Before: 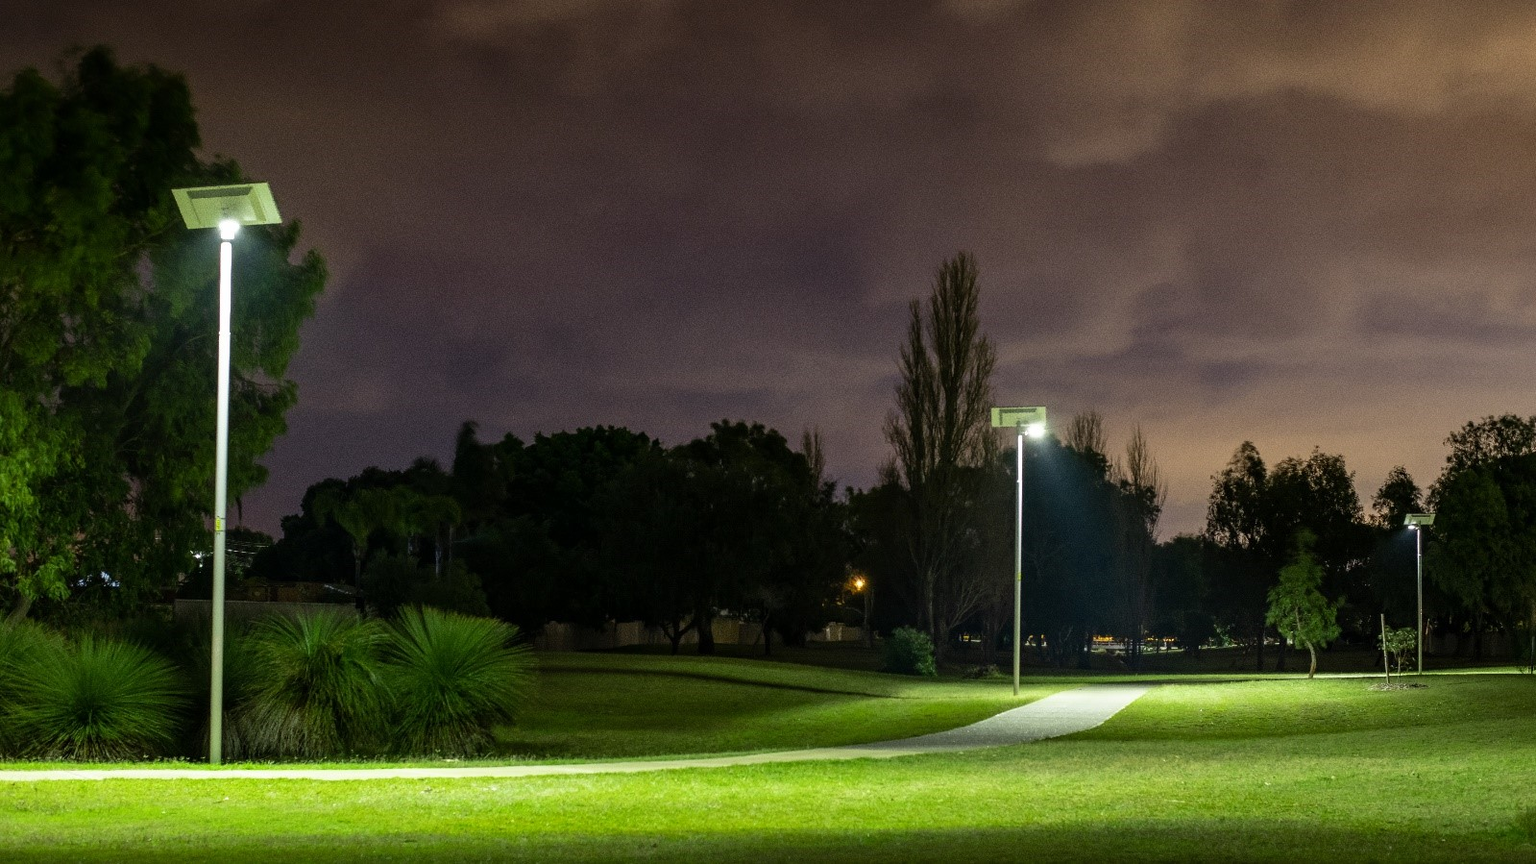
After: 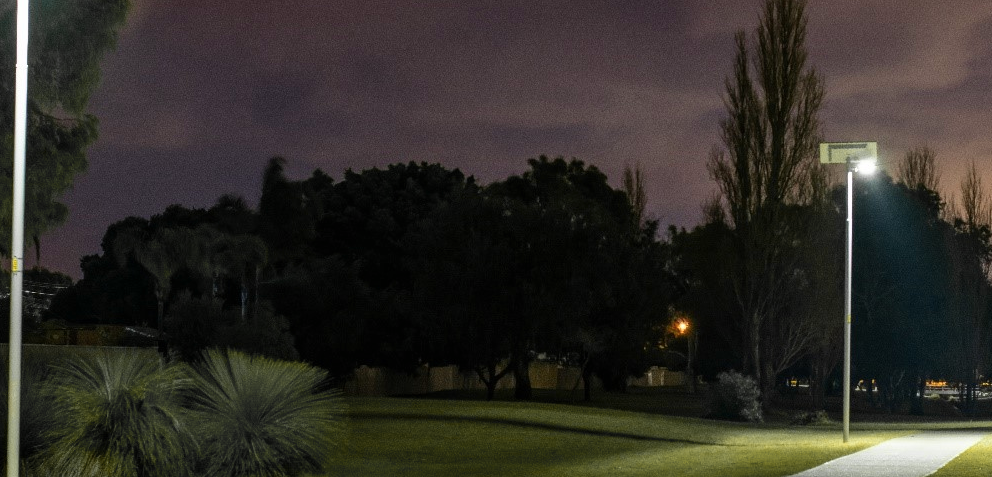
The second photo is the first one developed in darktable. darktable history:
color zones: curves: ch1 [(0.29, 0.492) (0.373, 0.185) (0.509, 0.481)]; ch2 [(0.25, 0.462) (0.749, 0.457)], mix 40.67%
crop: left 13.312%, top 31.28%, right 24.627%, bottom 15.582%
